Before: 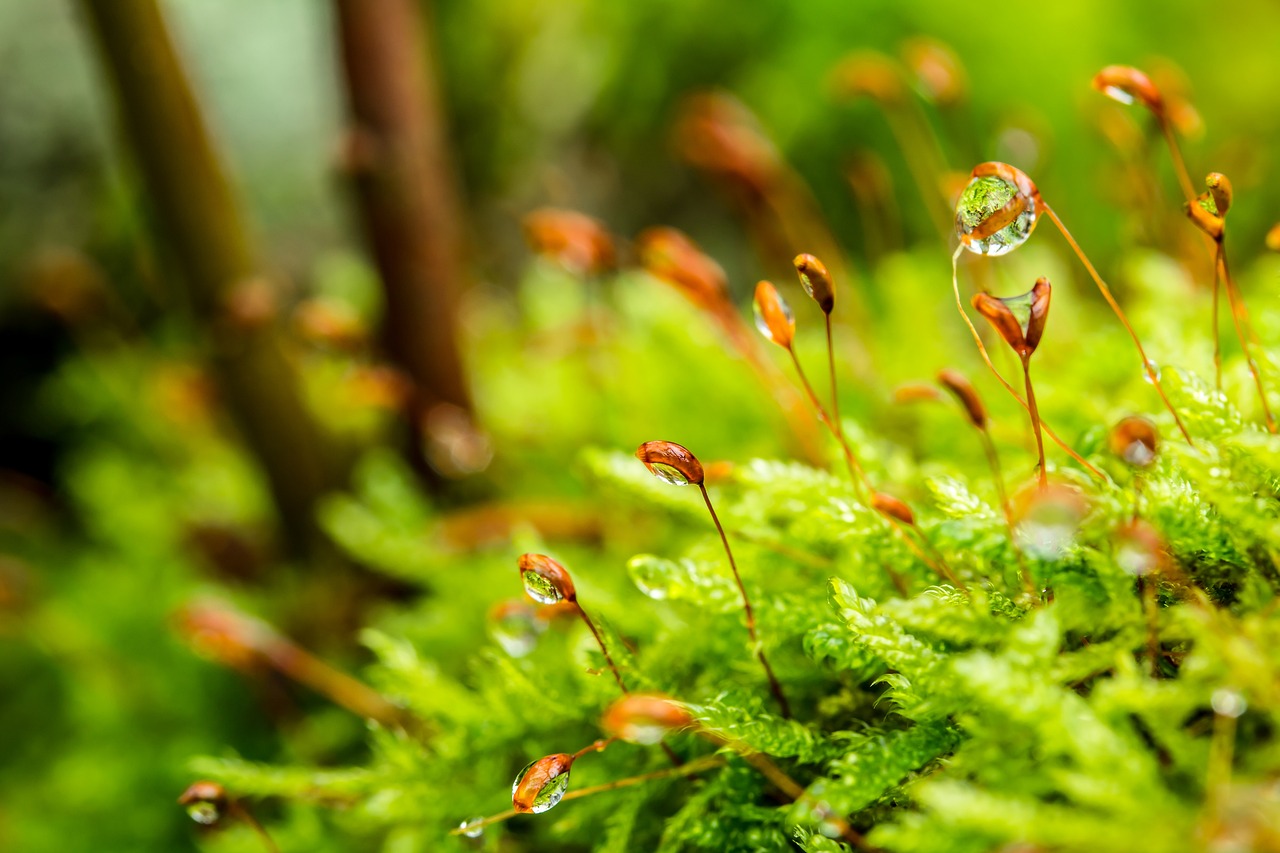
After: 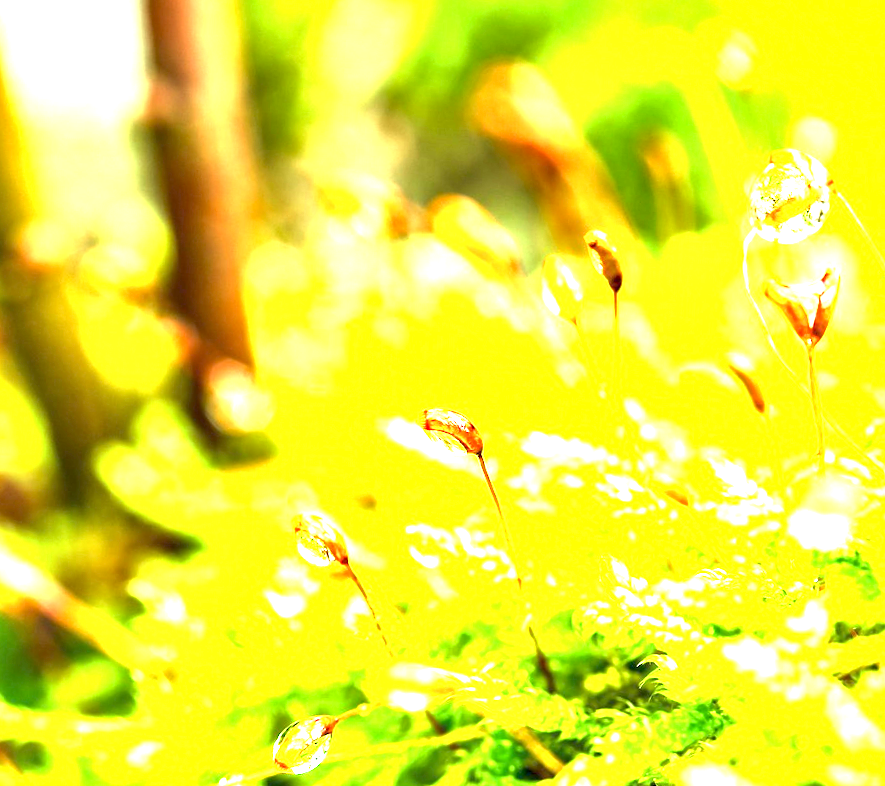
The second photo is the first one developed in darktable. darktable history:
exposure: exposure 3 EV, compensate highlight preservation false
local contrast: mode bilateral grid, contrast 20, coarseness 50, detail 141%, midtone range 0.2
crop and rotate: angle -3.27°, left 14.277%, top 0.028%, right 10.766%, bottom 0.028%
